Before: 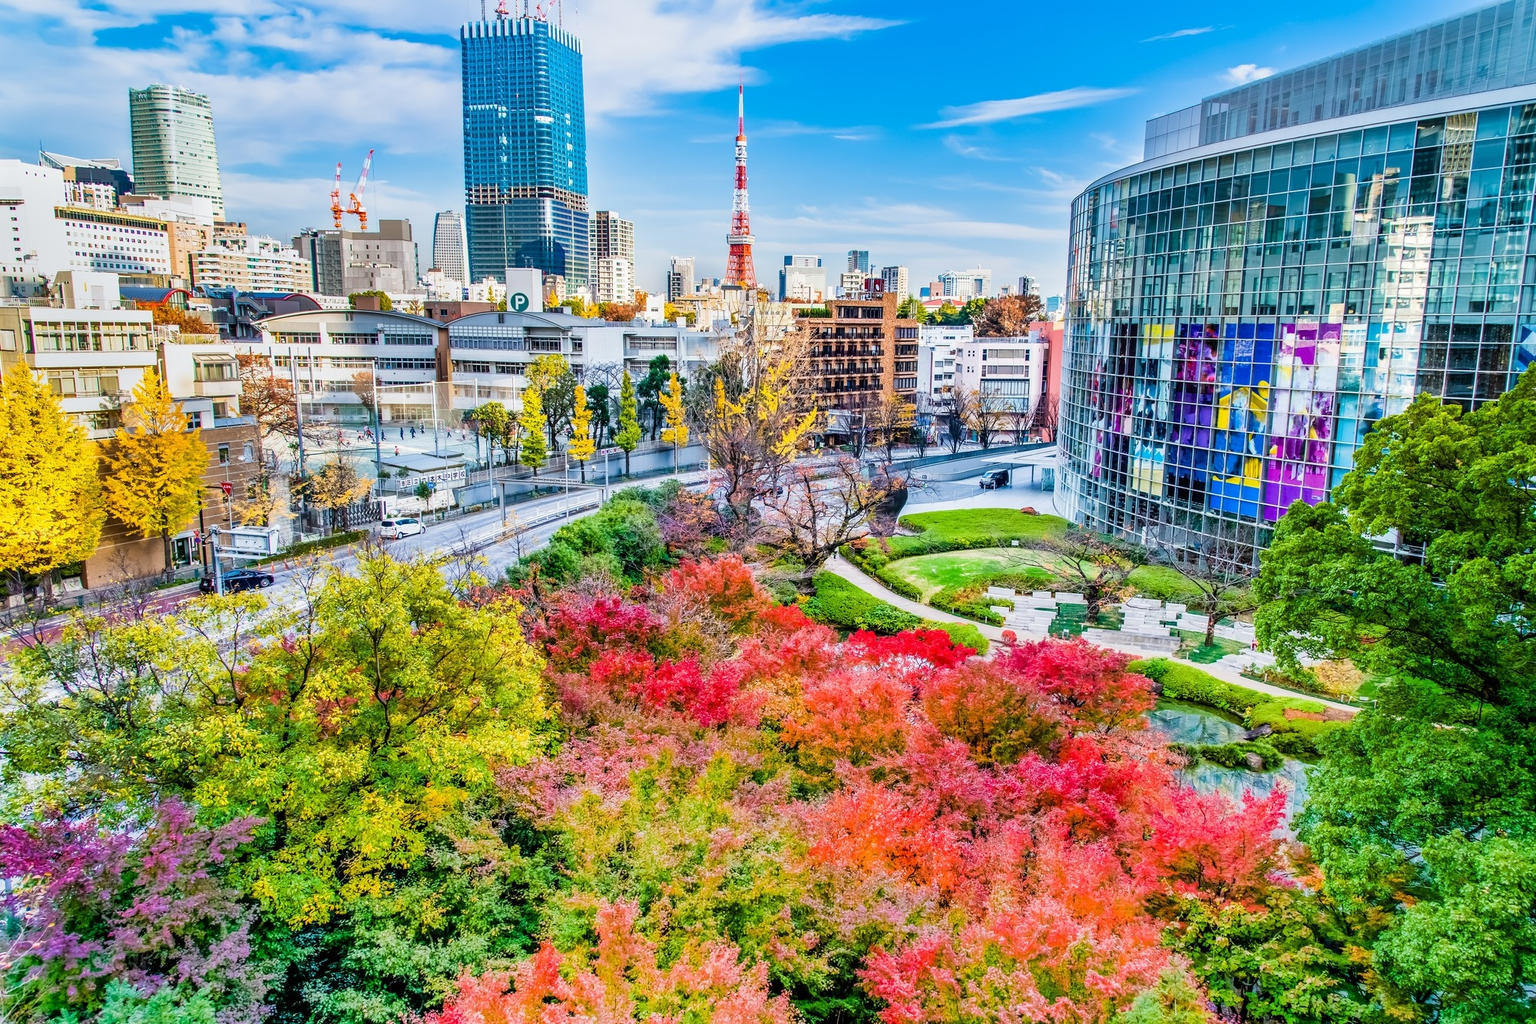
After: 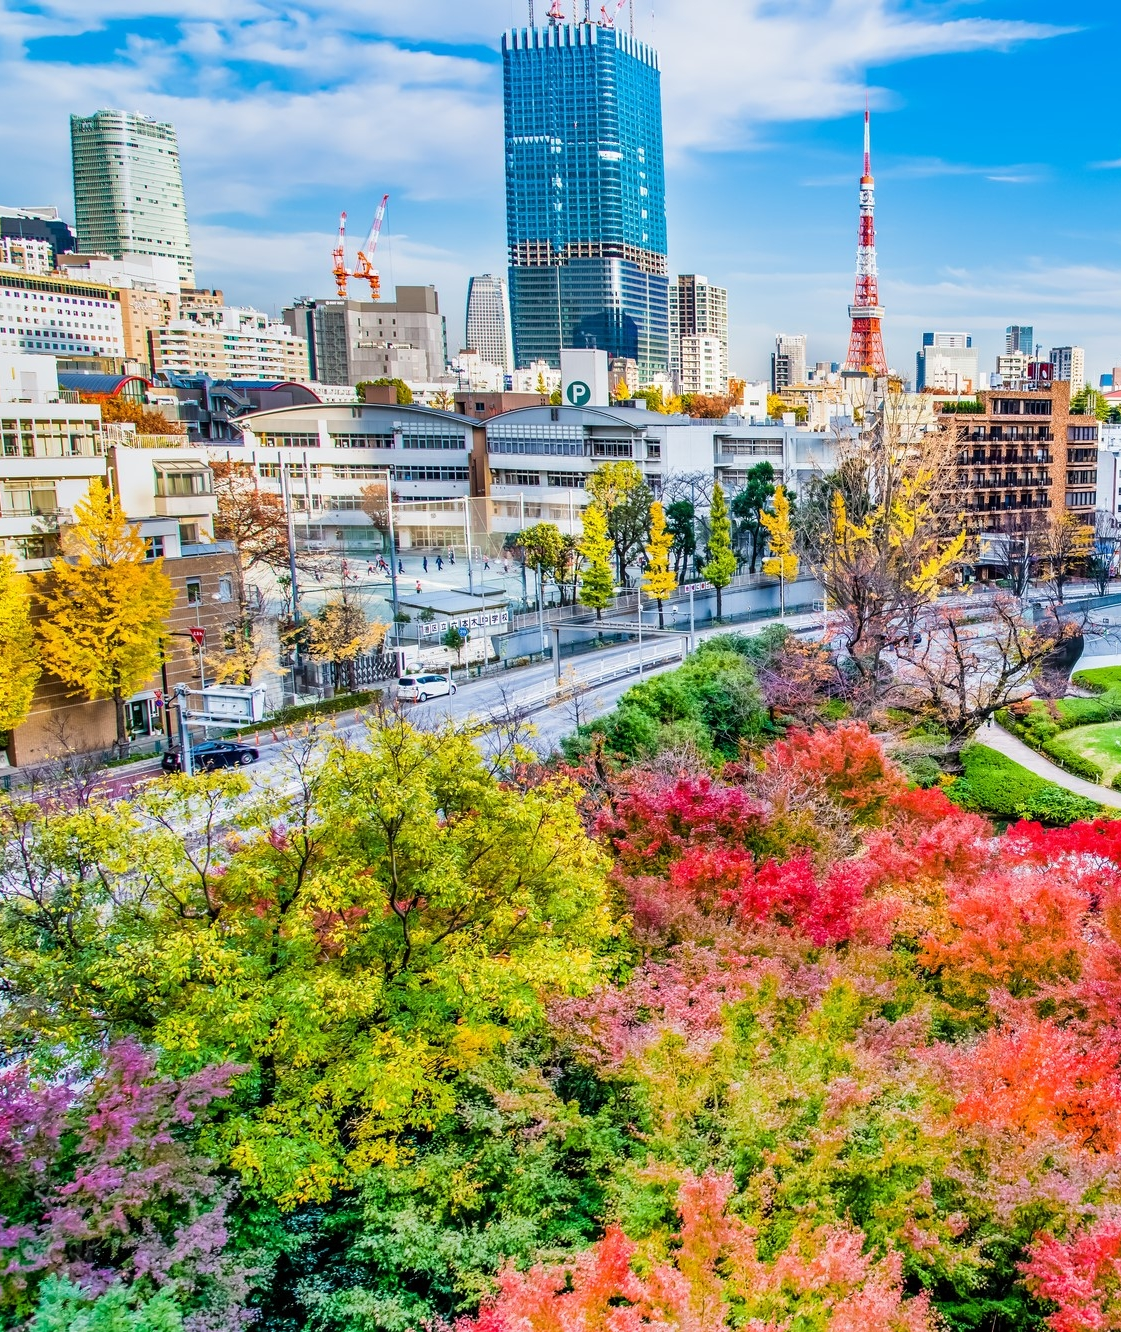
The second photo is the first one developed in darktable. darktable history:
crop: left 4.946%, right 38.978%
